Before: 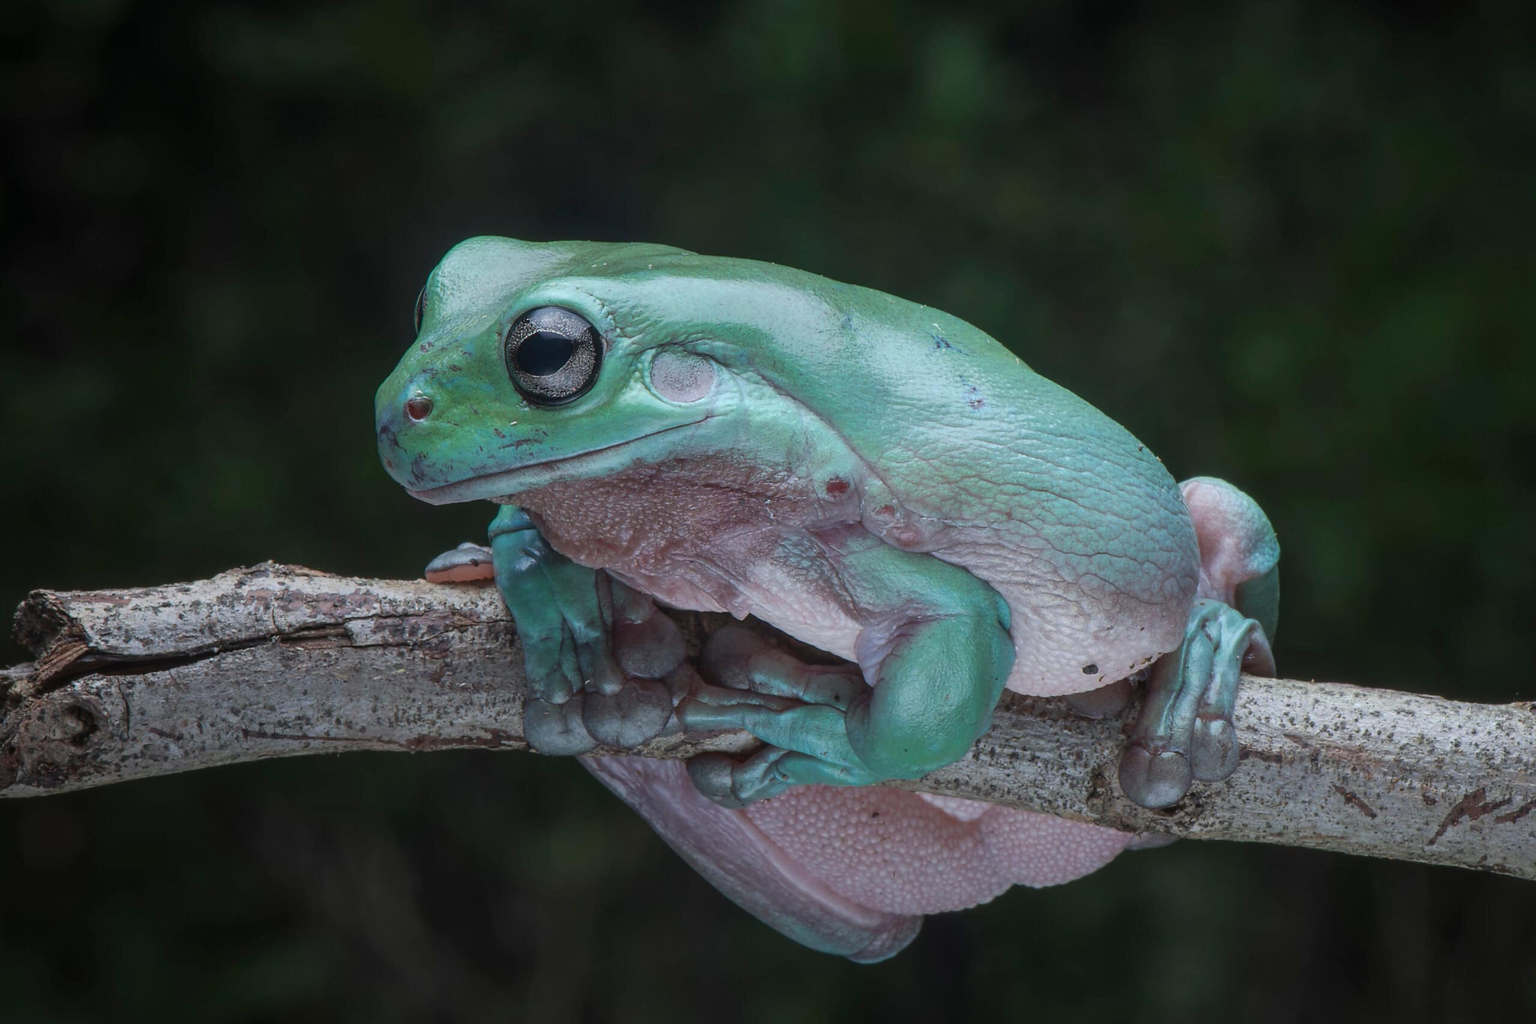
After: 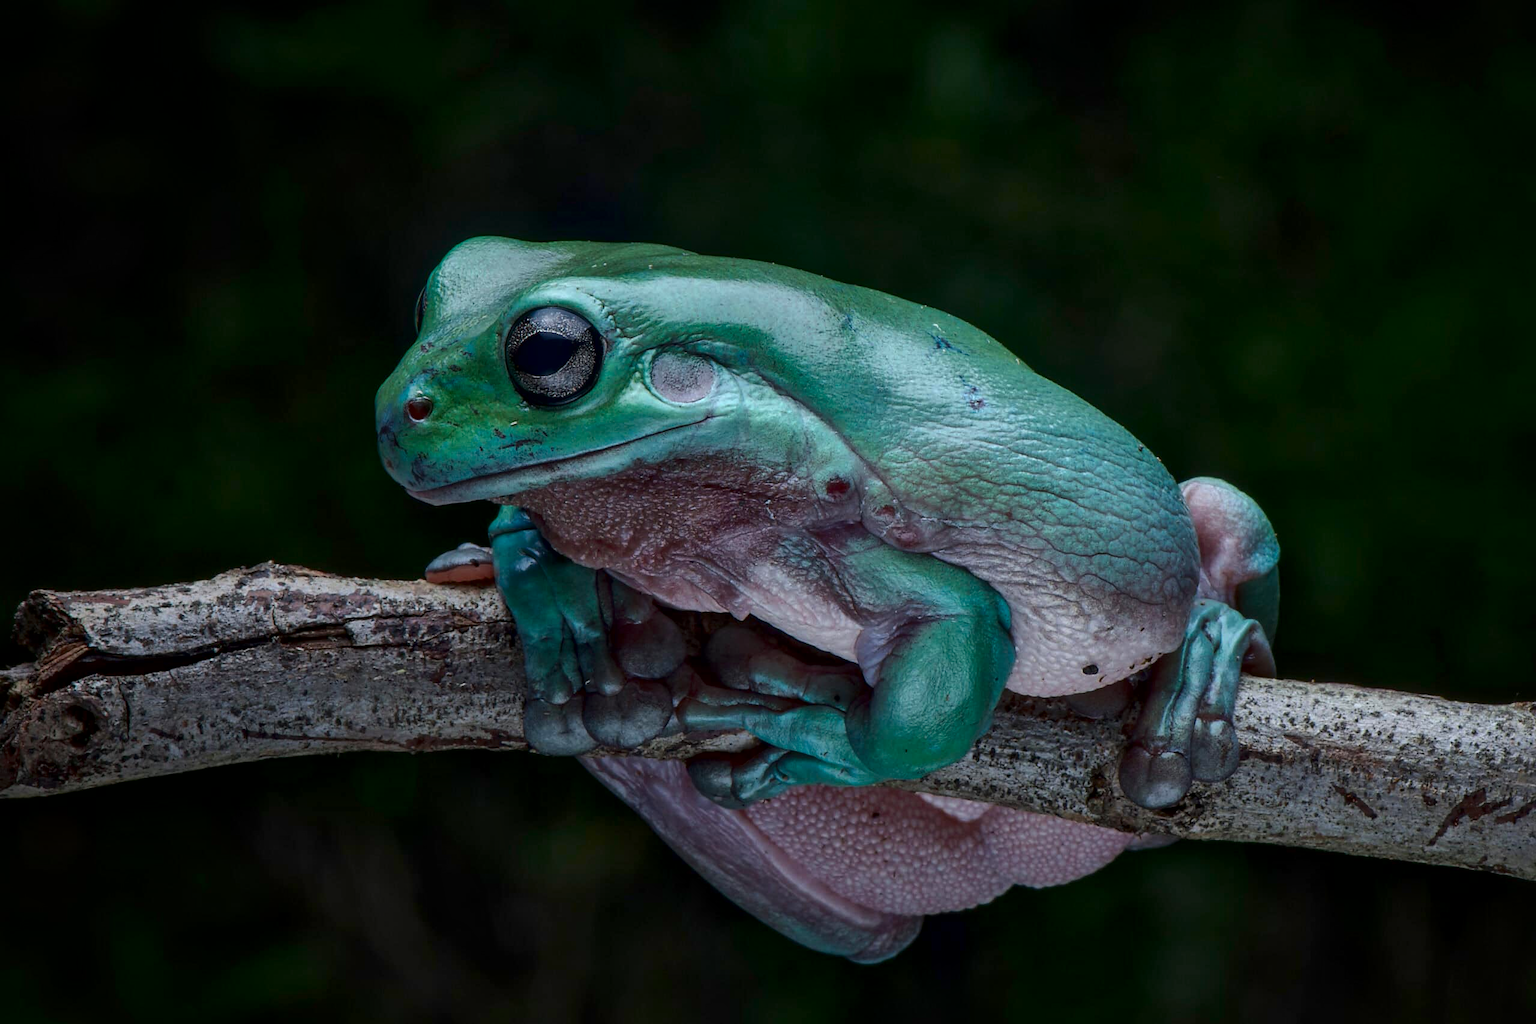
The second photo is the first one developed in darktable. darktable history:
contrast brightness saturation: brightness -0.25, saturation 0.2
local contrast: mode bilateral grid, contrast 20, coarseness 50, detail 150%, midtone range 0.2
